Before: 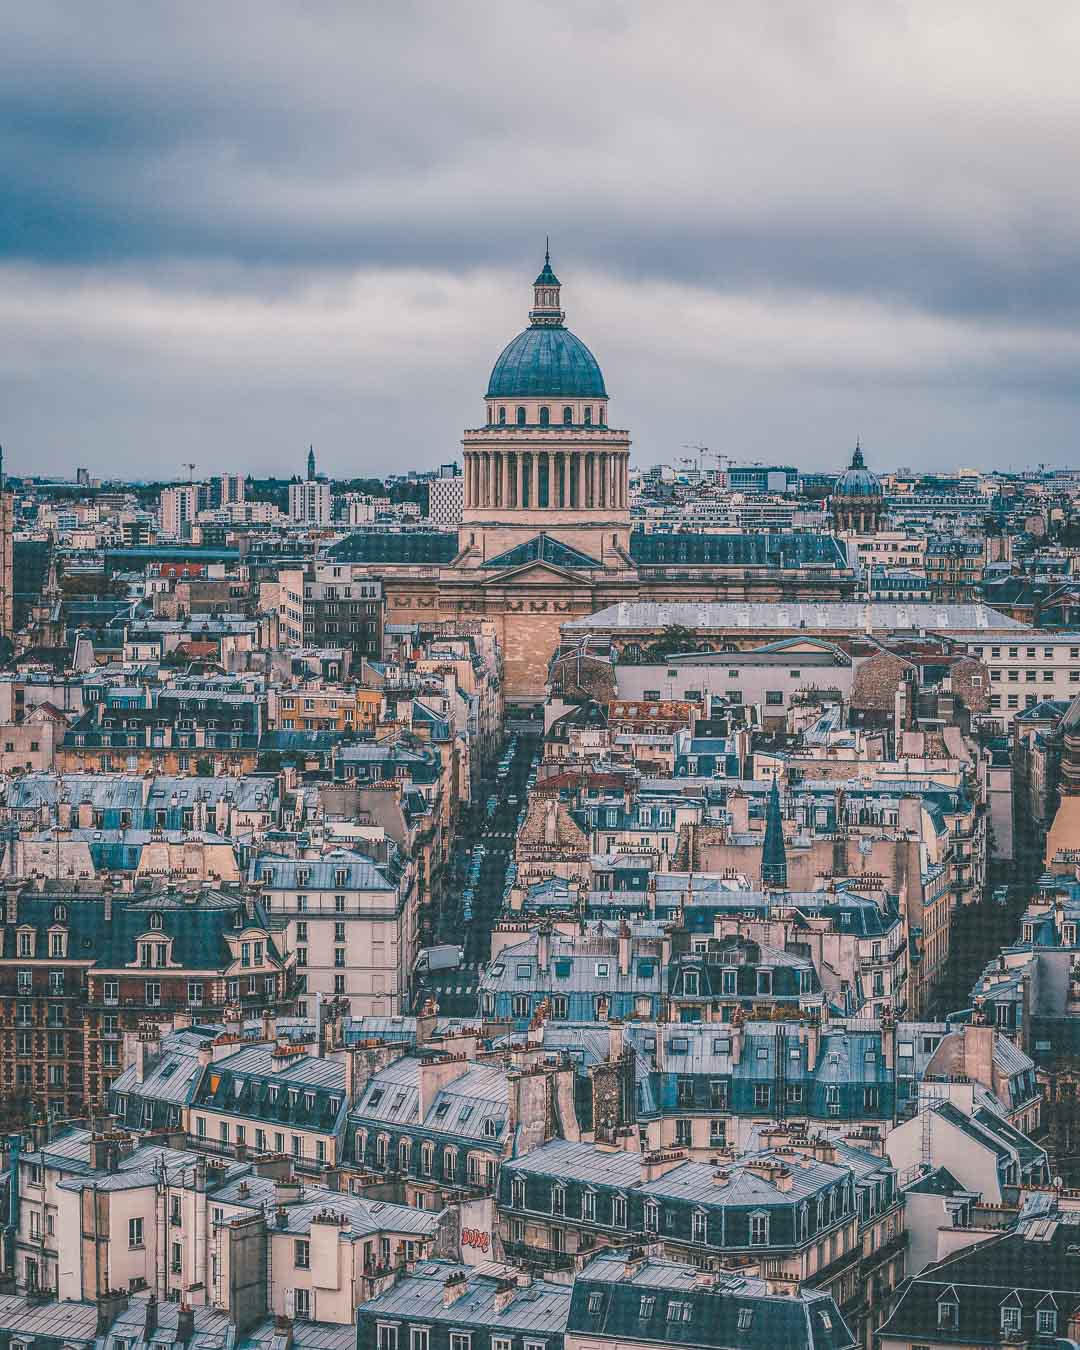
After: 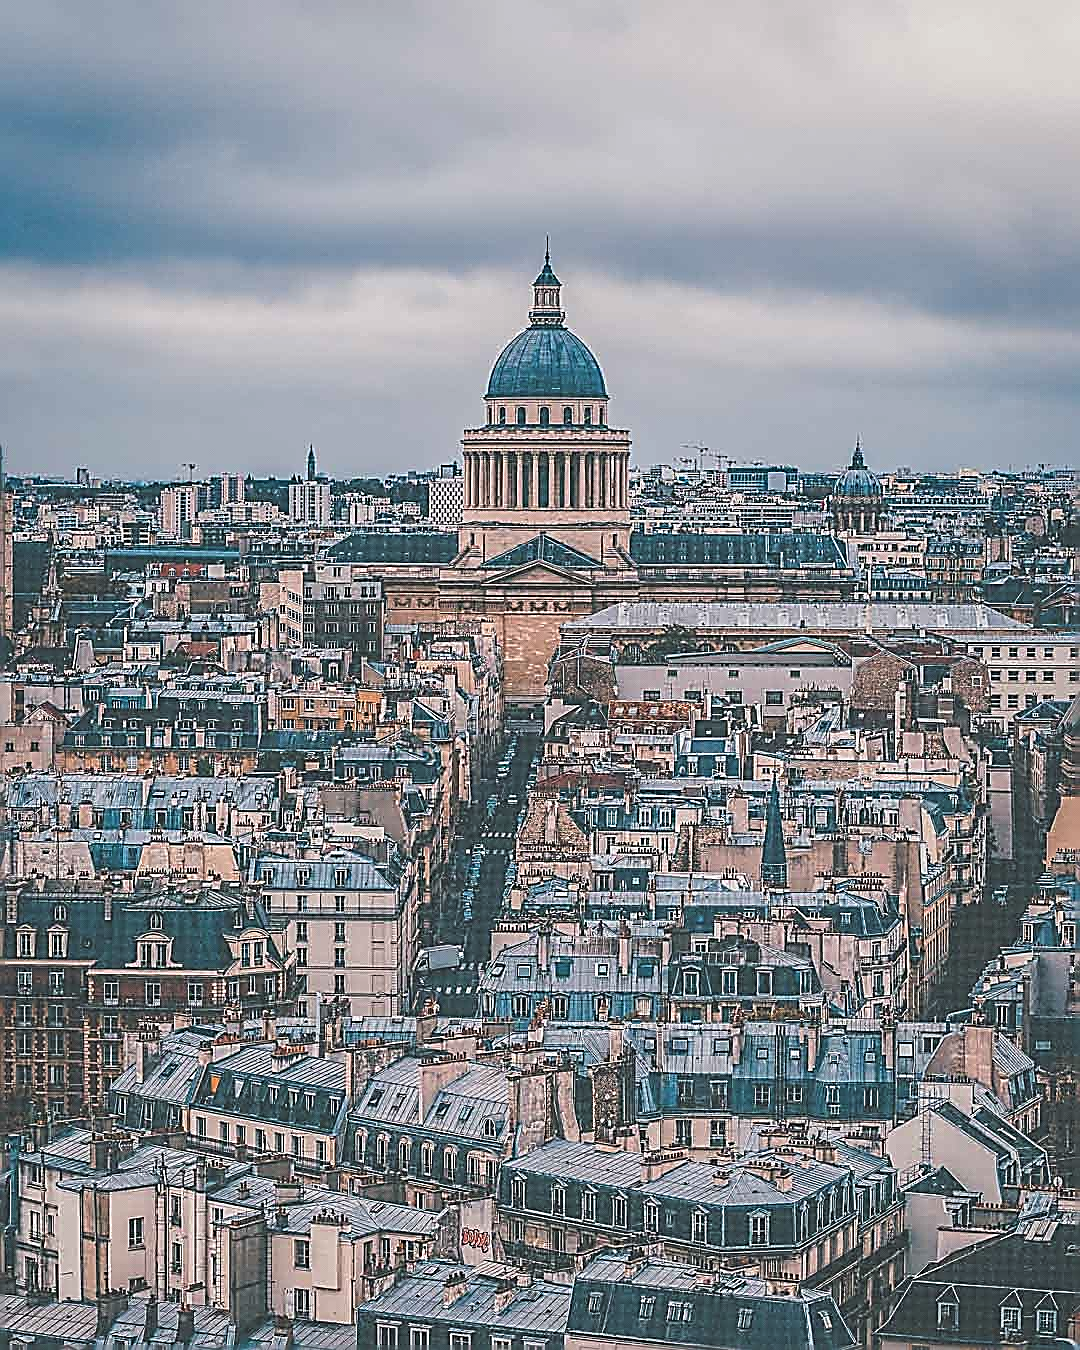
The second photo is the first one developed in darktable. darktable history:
sharpen: amount 1.849
exposure: black level correction -0.021, exposure -0.033 EV, compensate highlight preservation false
